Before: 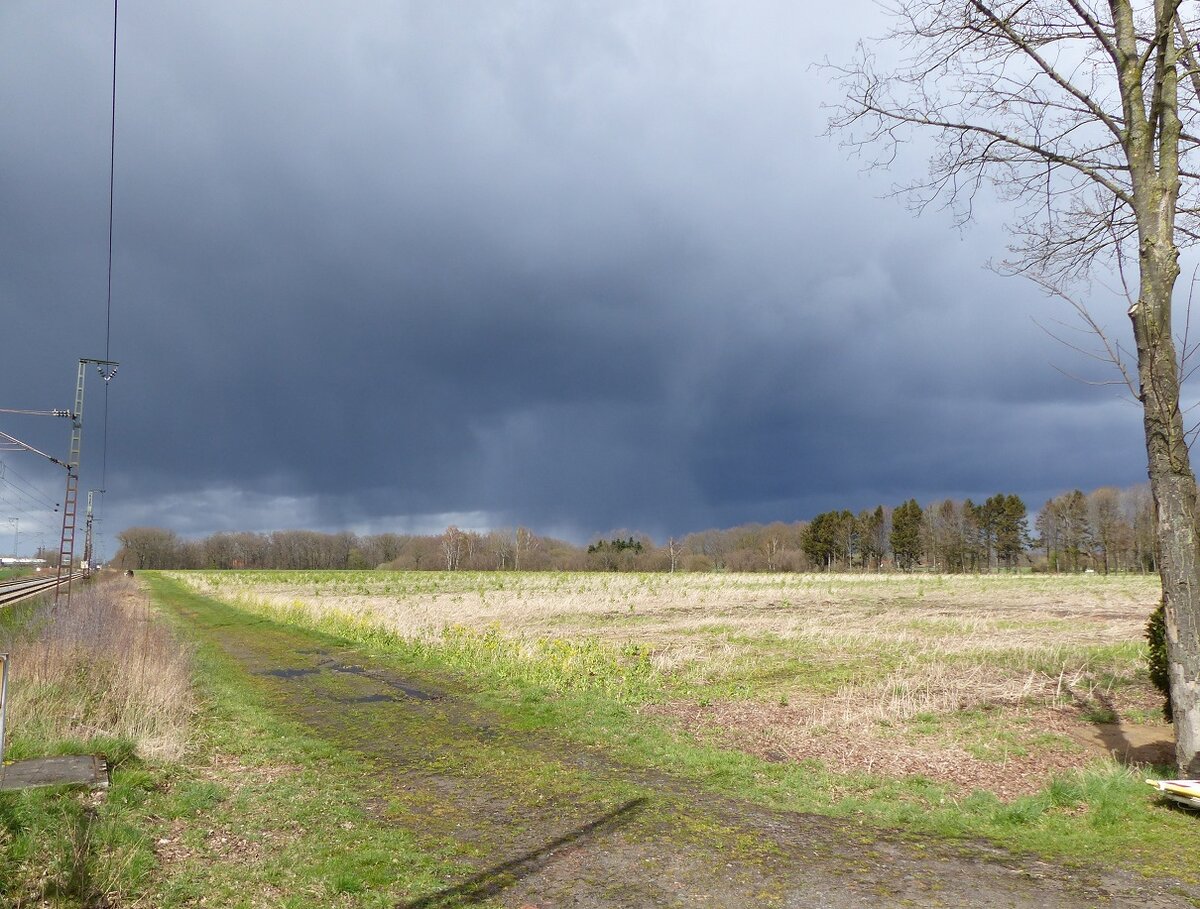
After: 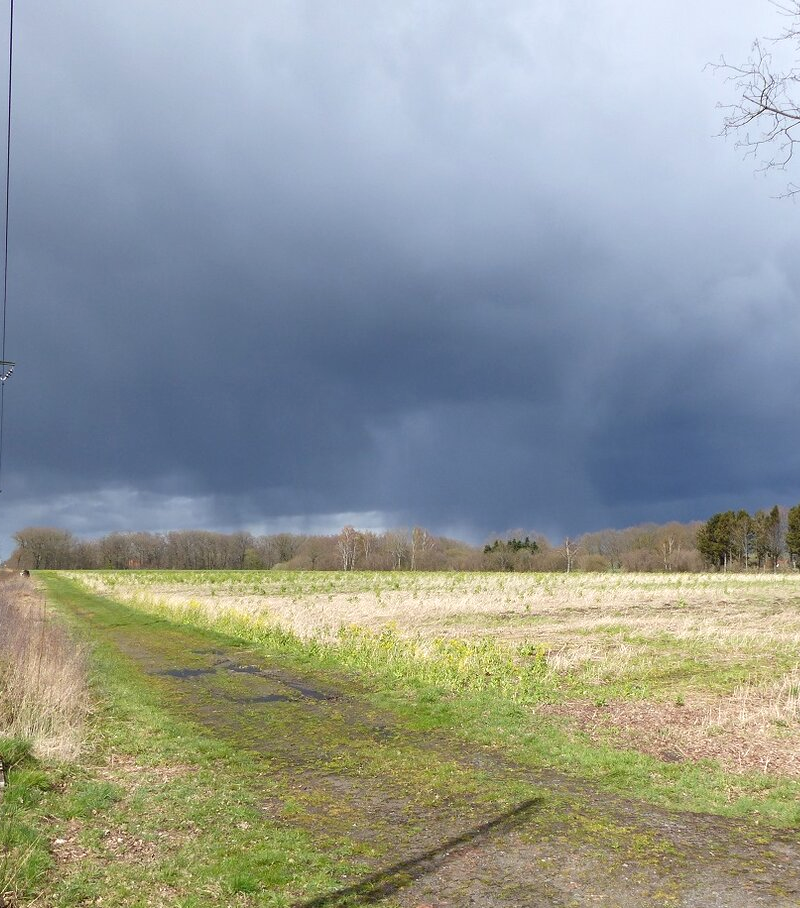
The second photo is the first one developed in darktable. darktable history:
crop and rotate: left 8.72%, right 24.612%
exposure: exposure 0.163 EV, compensate highlight preservation false
